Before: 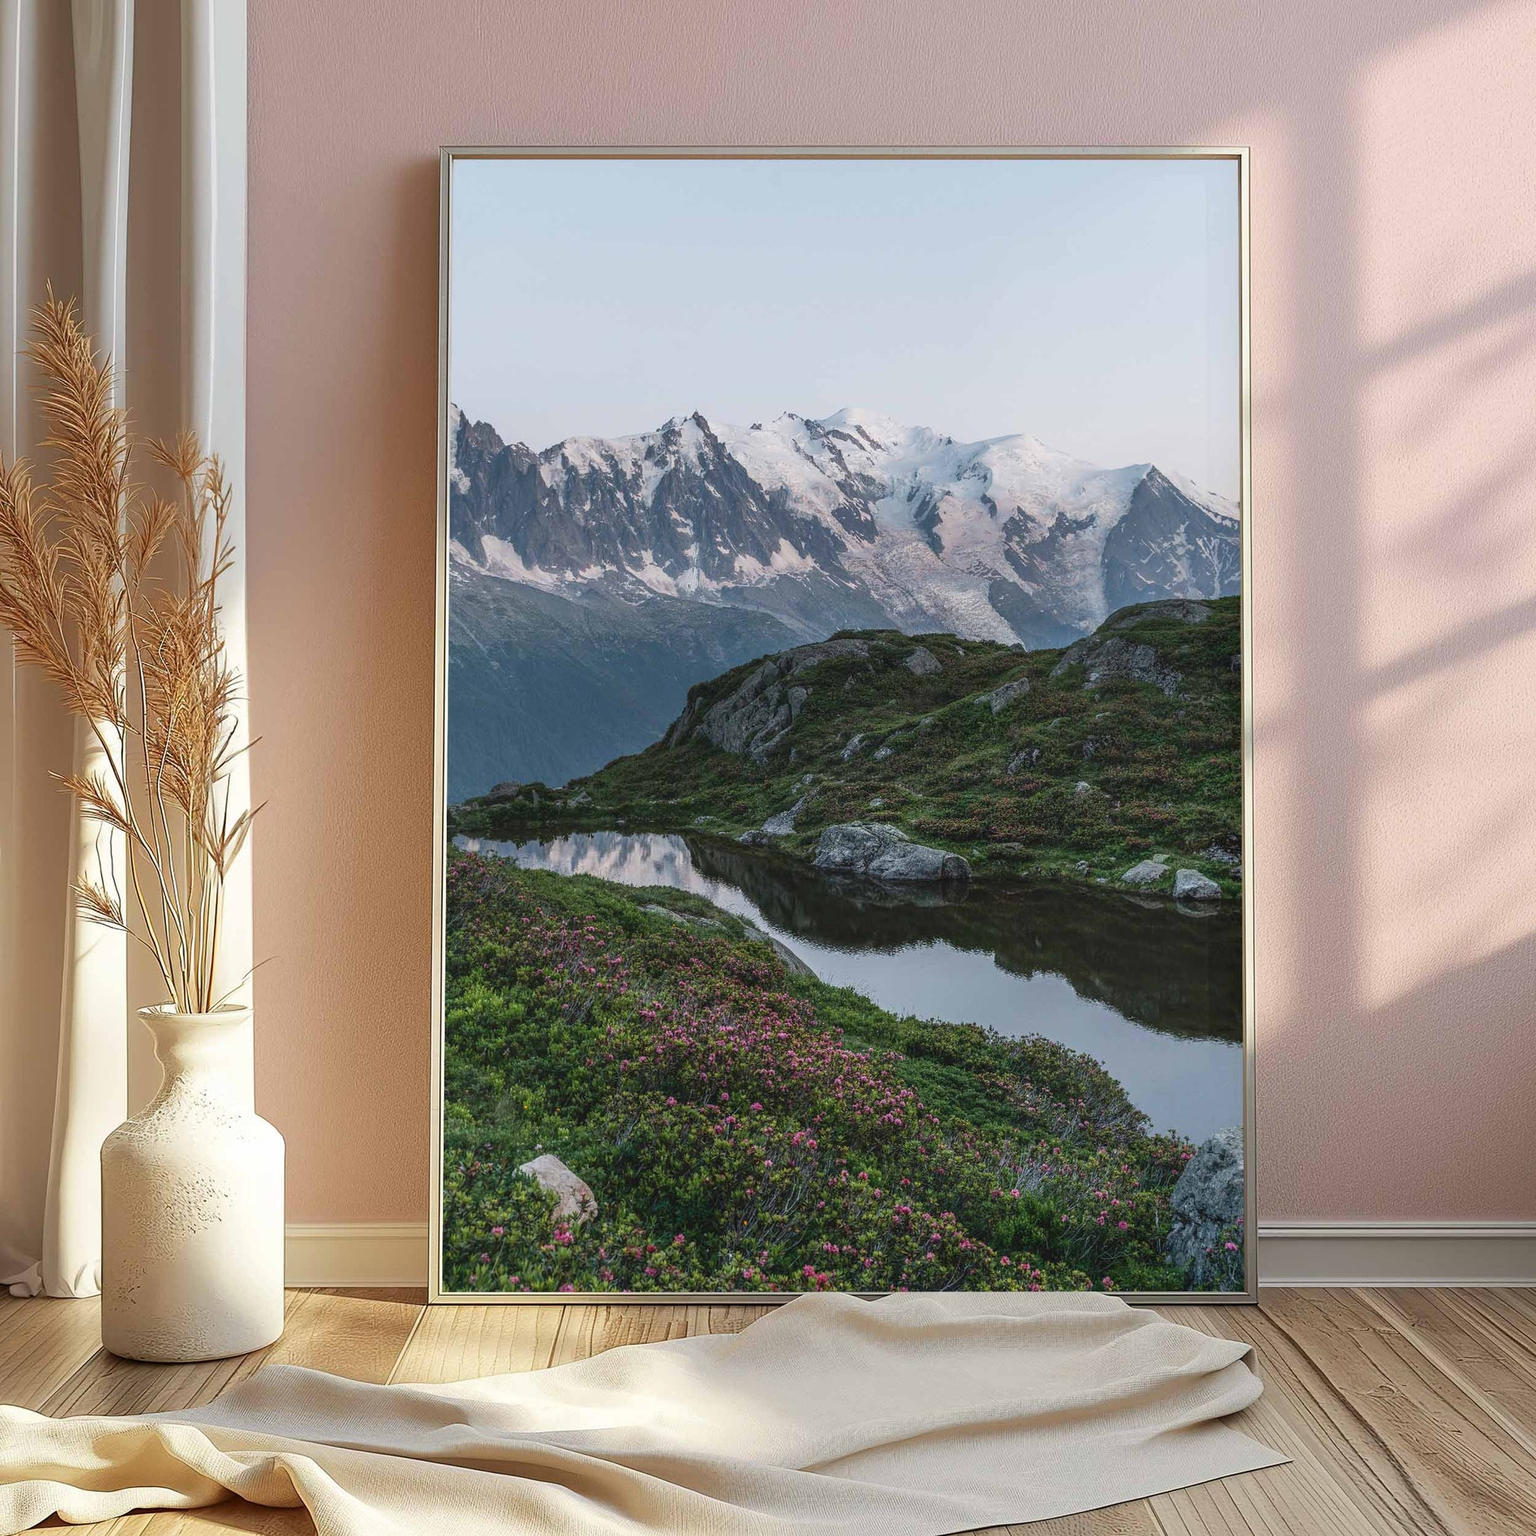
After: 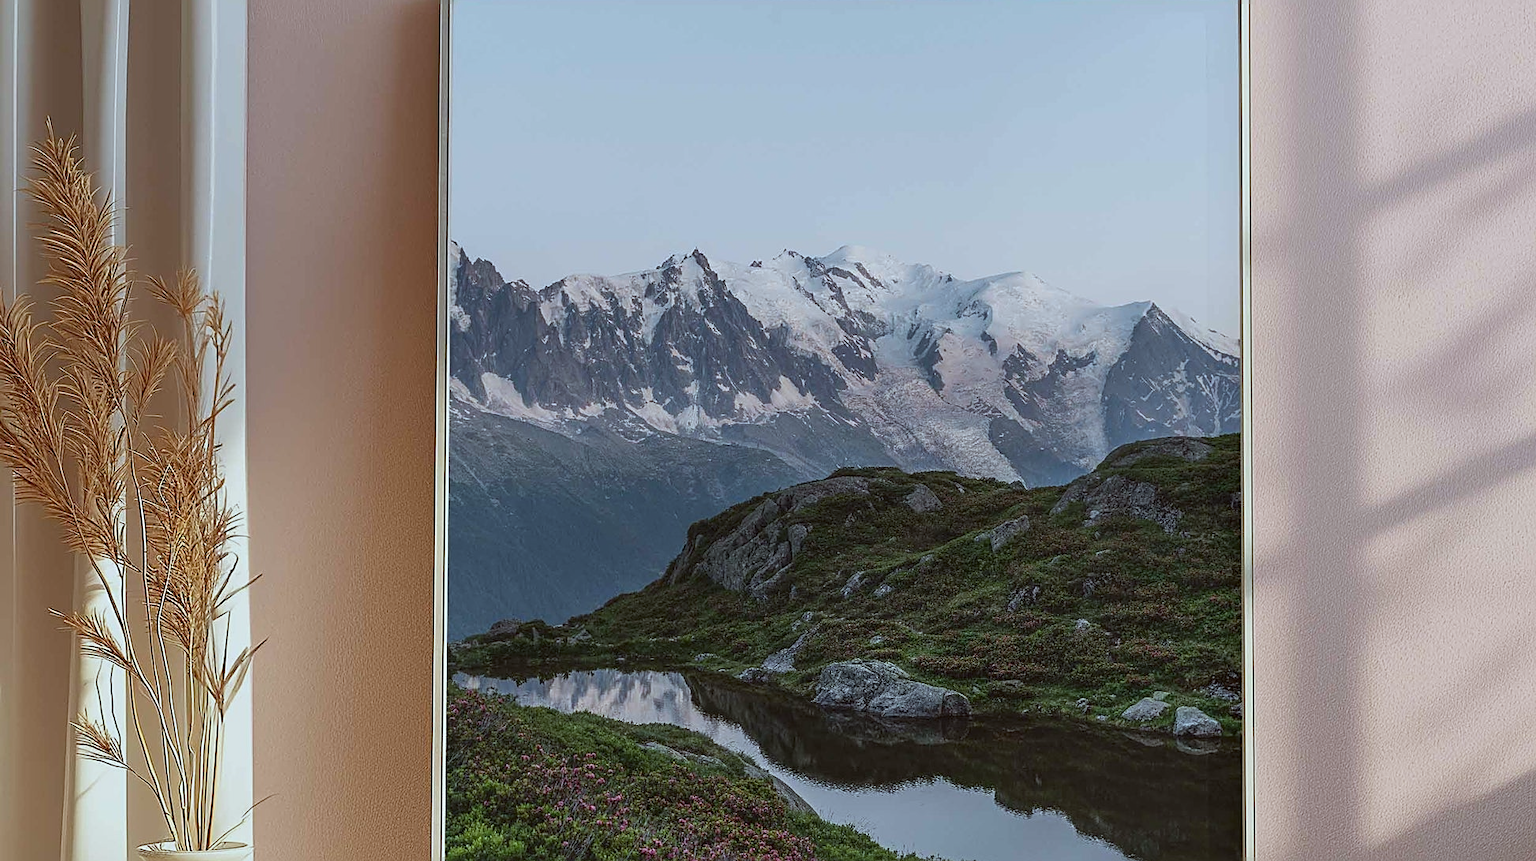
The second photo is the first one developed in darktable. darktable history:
white balance: red 0.983, blue 1.036
crop and rotate: top 10.605%, bottom 33.274%
color correction: highlights a* -4.98, highlights b* -3.76, shadows a* 3.83, shadows b* 4.08
sharpen: on, module defaults
exposure: exposure -0.36 EV, compensate highlight preservation false
